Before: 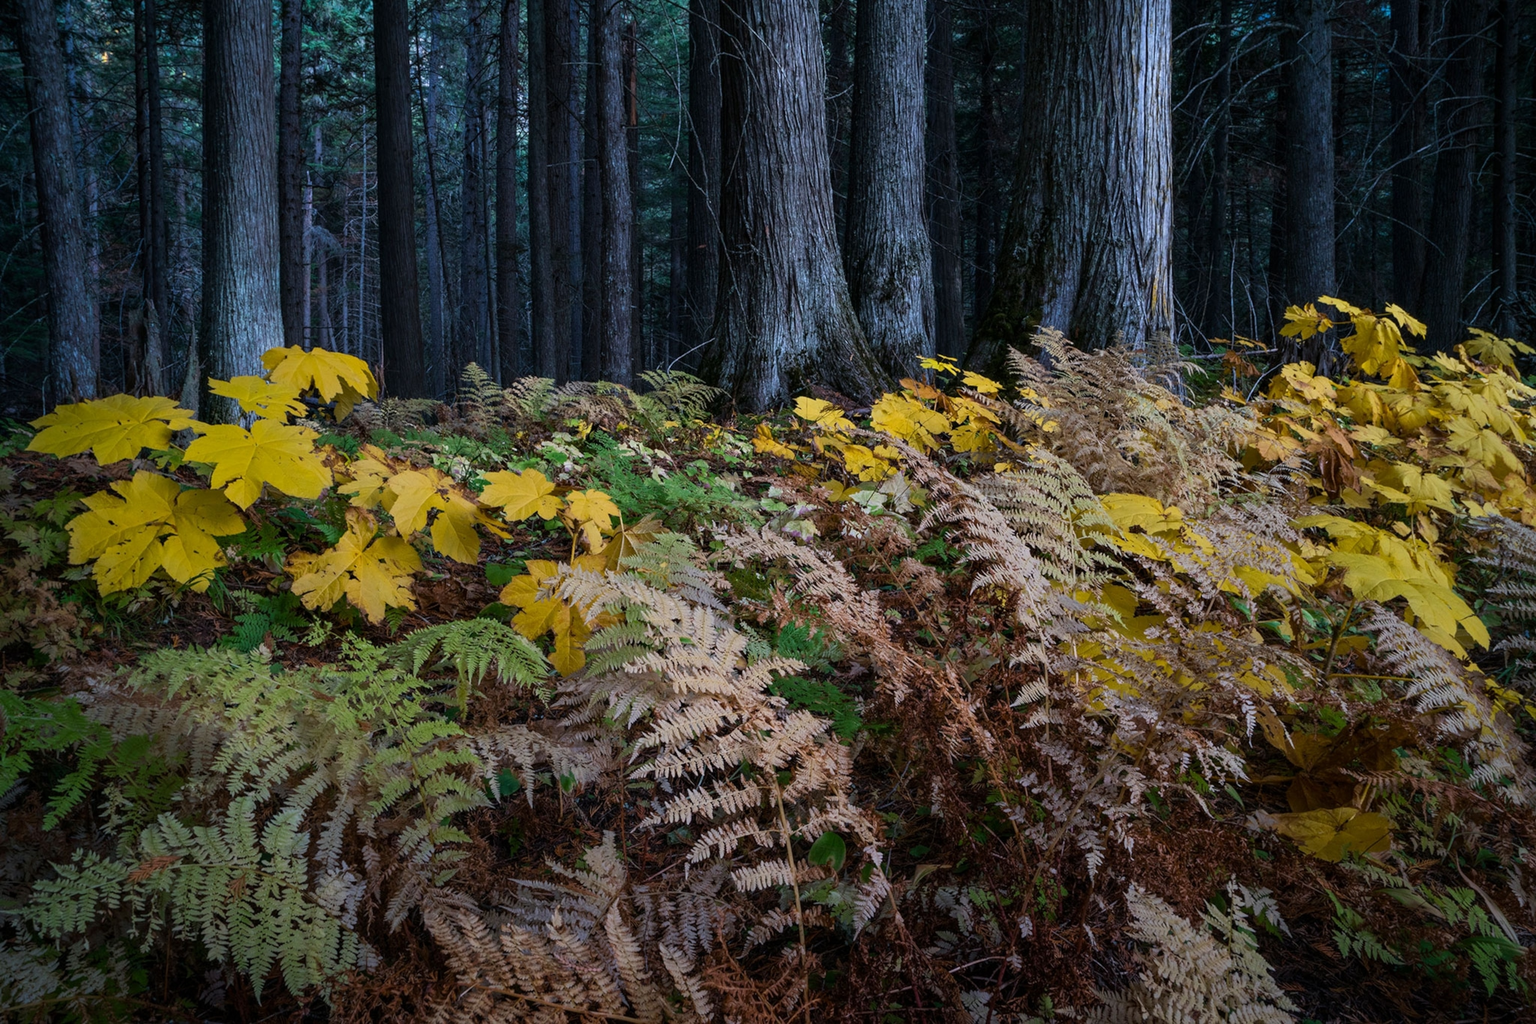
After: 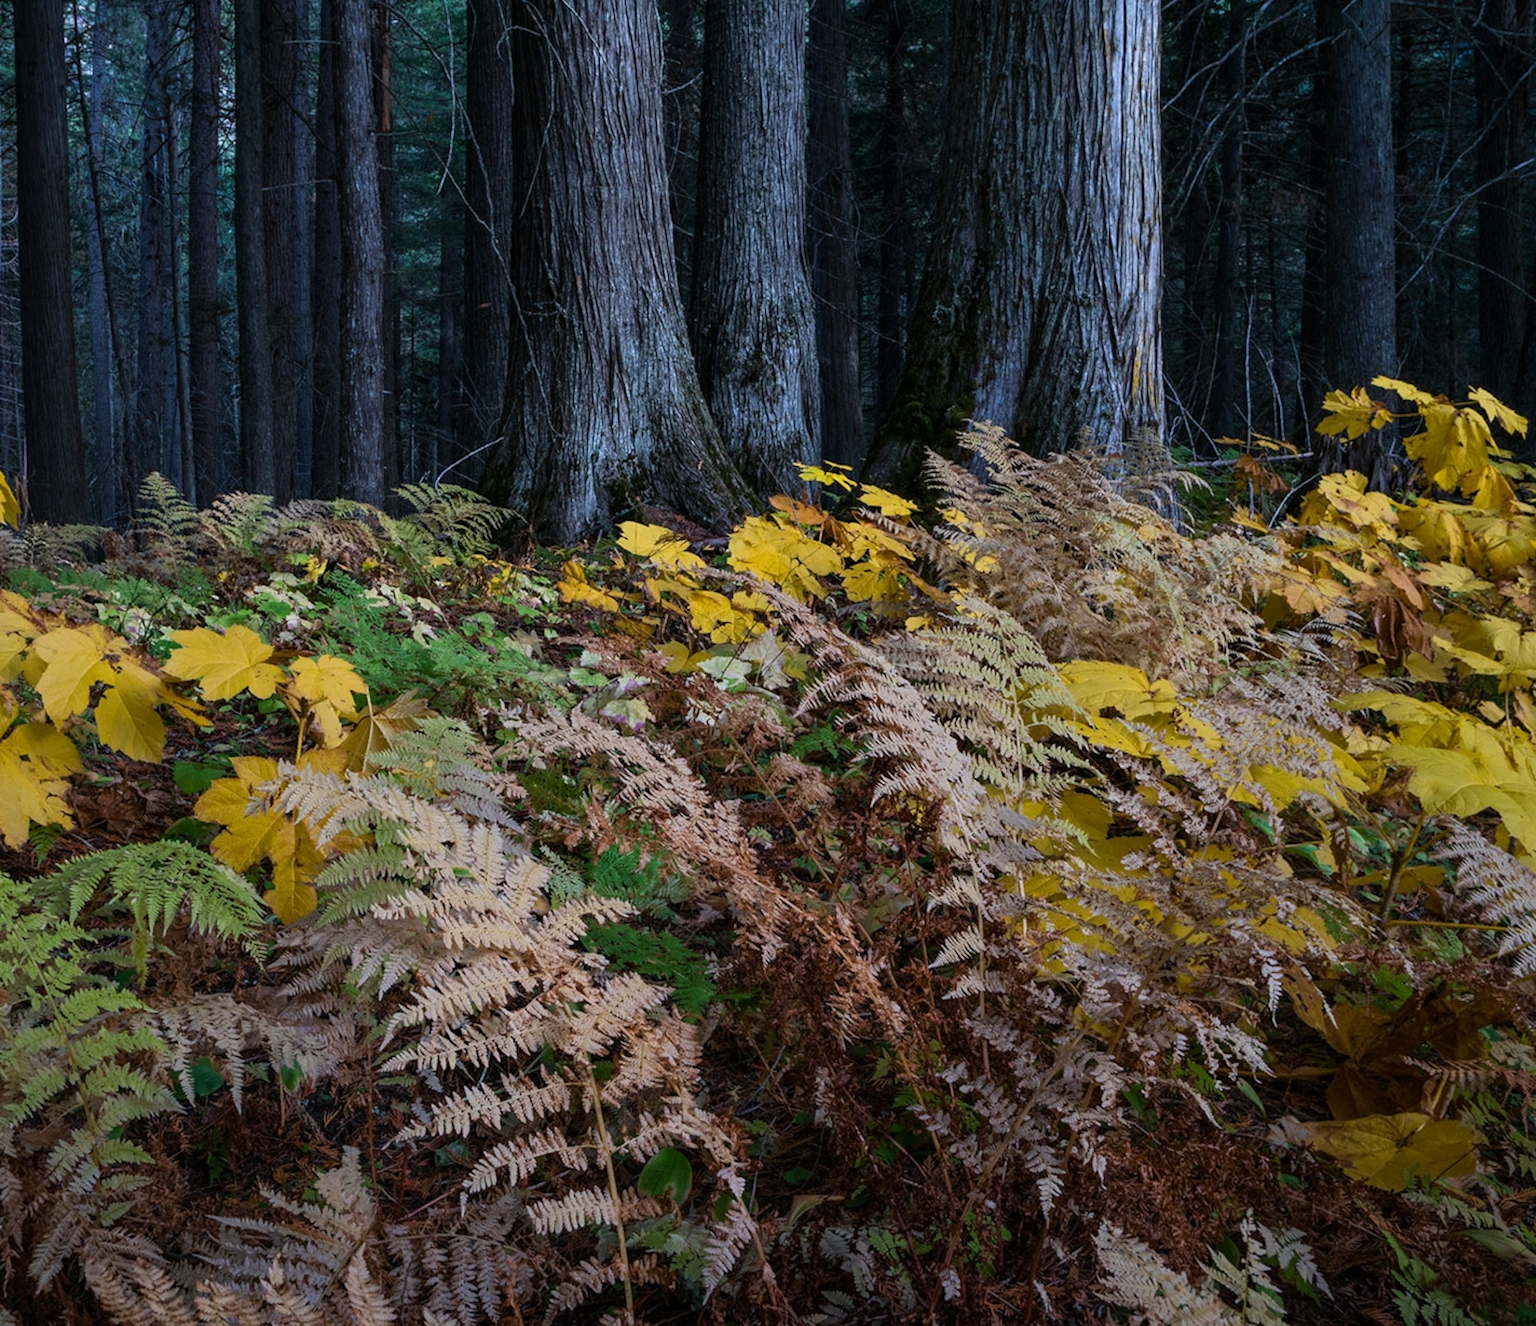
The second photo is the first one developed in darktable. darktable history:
crop and rotate: left 23.793%, top 3.407%, right 6.692%, bottom 6.574%
